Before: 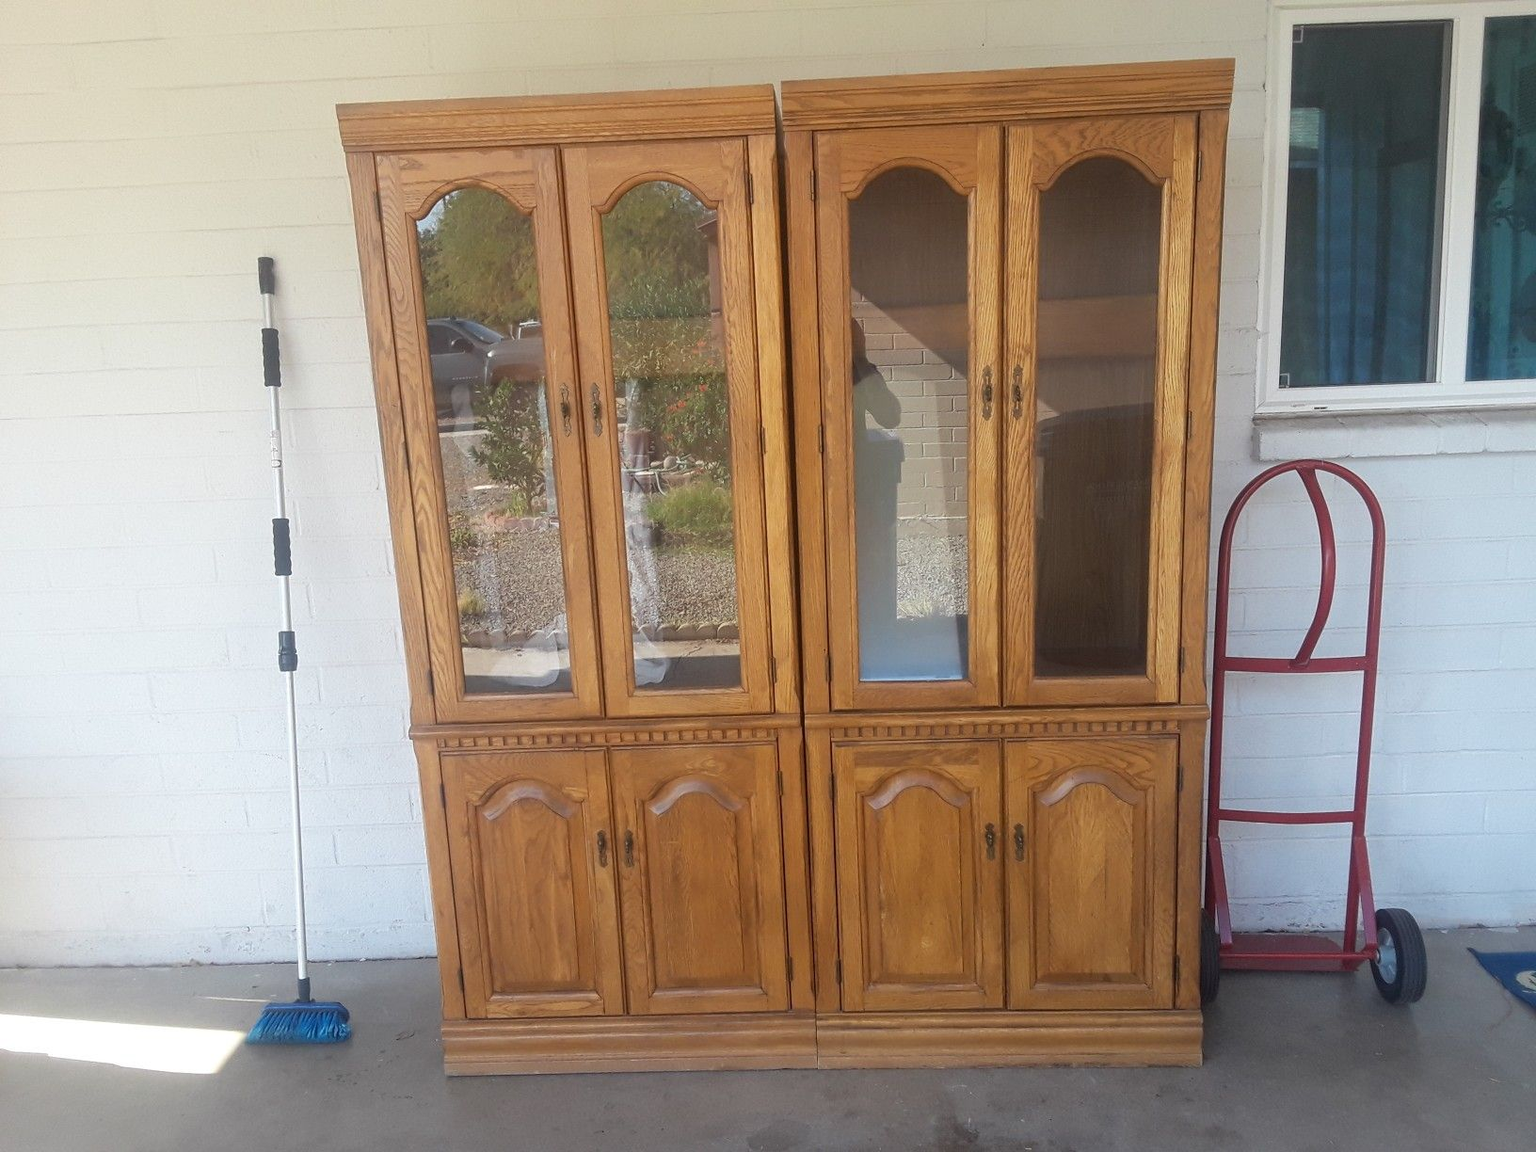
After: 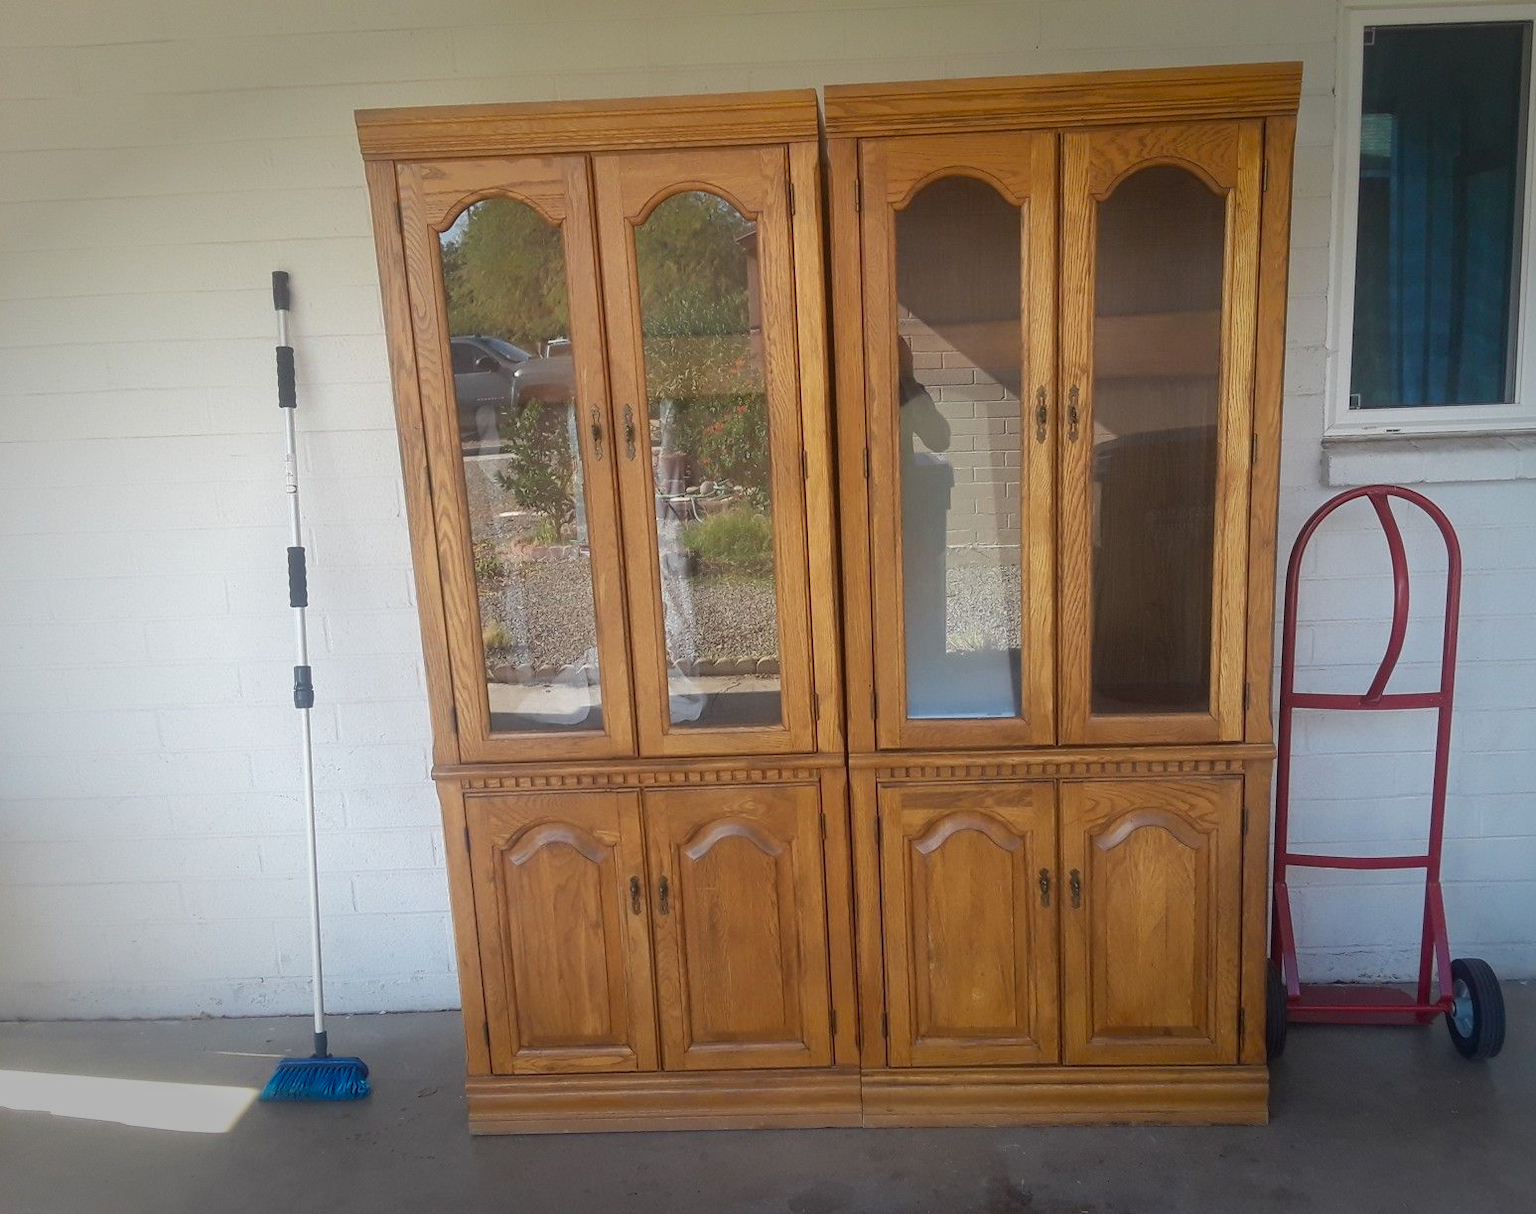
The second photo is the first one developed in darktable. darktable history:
exposure: black level correction 0.001, exposure -0.125 EV, compensate highlight preservation false
vignetting: fall-off start 71%, saturation 0.371, width/height ratio 1.333, unbound false
crop and rotate: left 0%, right 5.204%
